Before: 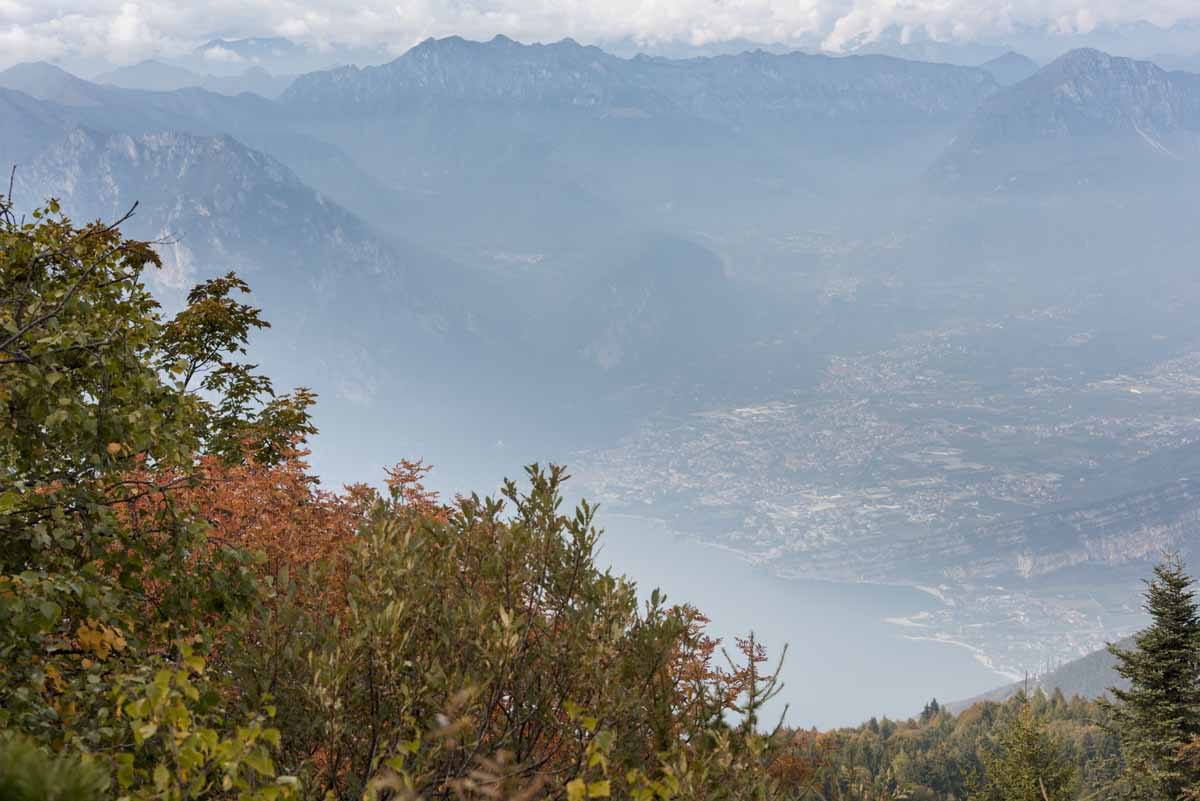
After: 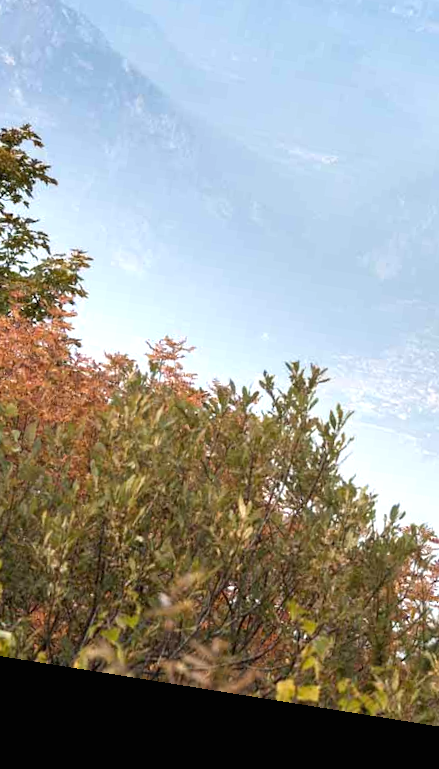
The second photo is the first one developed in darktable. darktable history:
crop and rotate: left 21.77%, top 18.528%, right 44.676%, bottom 2.997%
exposure: black level correction 0, exposure 0.9 EV, compensate highlight preservation false
rotate and perspective: rotation 9.12°, automatic cropping off
